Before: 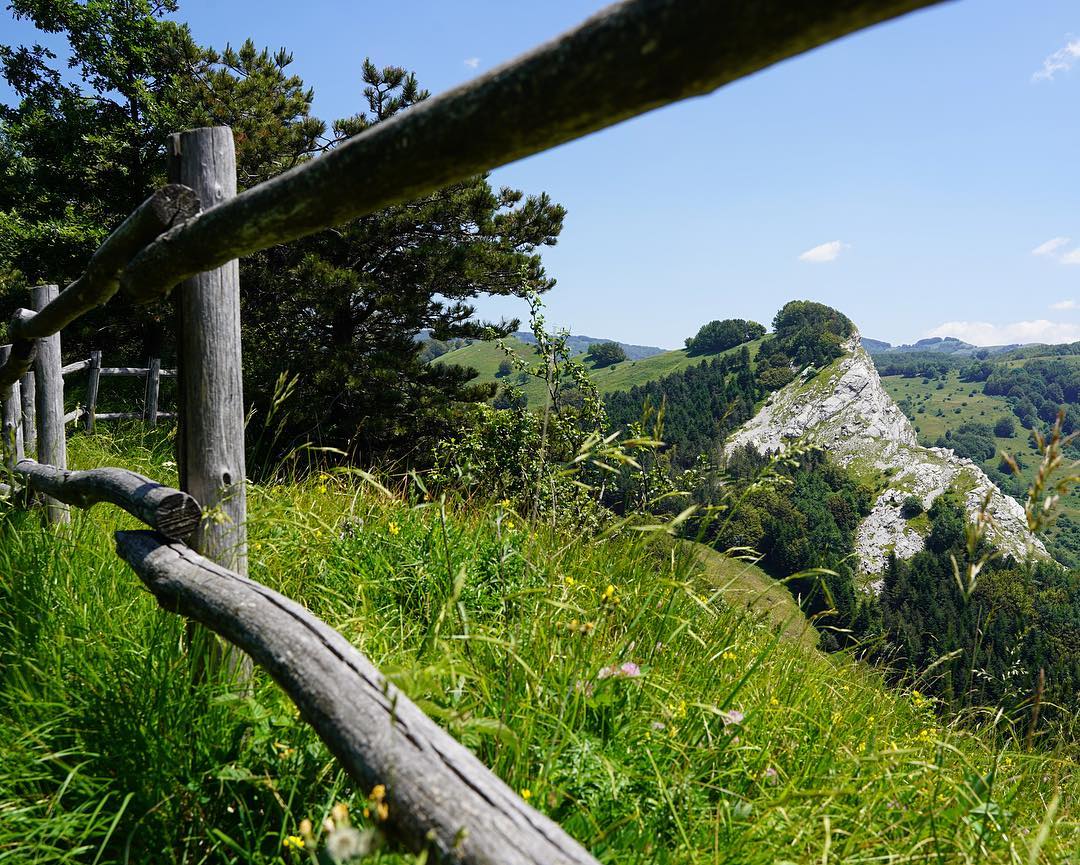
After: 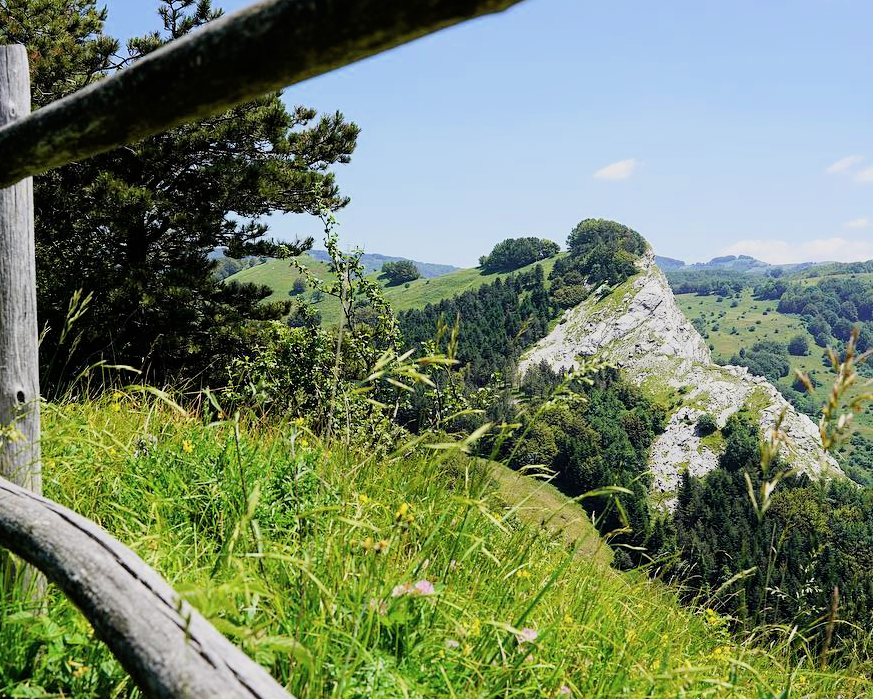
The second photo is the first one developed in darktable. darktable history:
exposure: black level correction 0, exposure 0.7 EV, compensate exposure bias true, compensate highlight preservation false
tone equalizer: on, module defaults
crop: left 19.159%, top 9.58%, bottom 9.58%
filmic rgb: black relative exposure -7.65 EV, white relative exposure 4.56 EV, hardness 3.61, color science v6 (2022)
contrast brightness saturation: saturation -0.05
